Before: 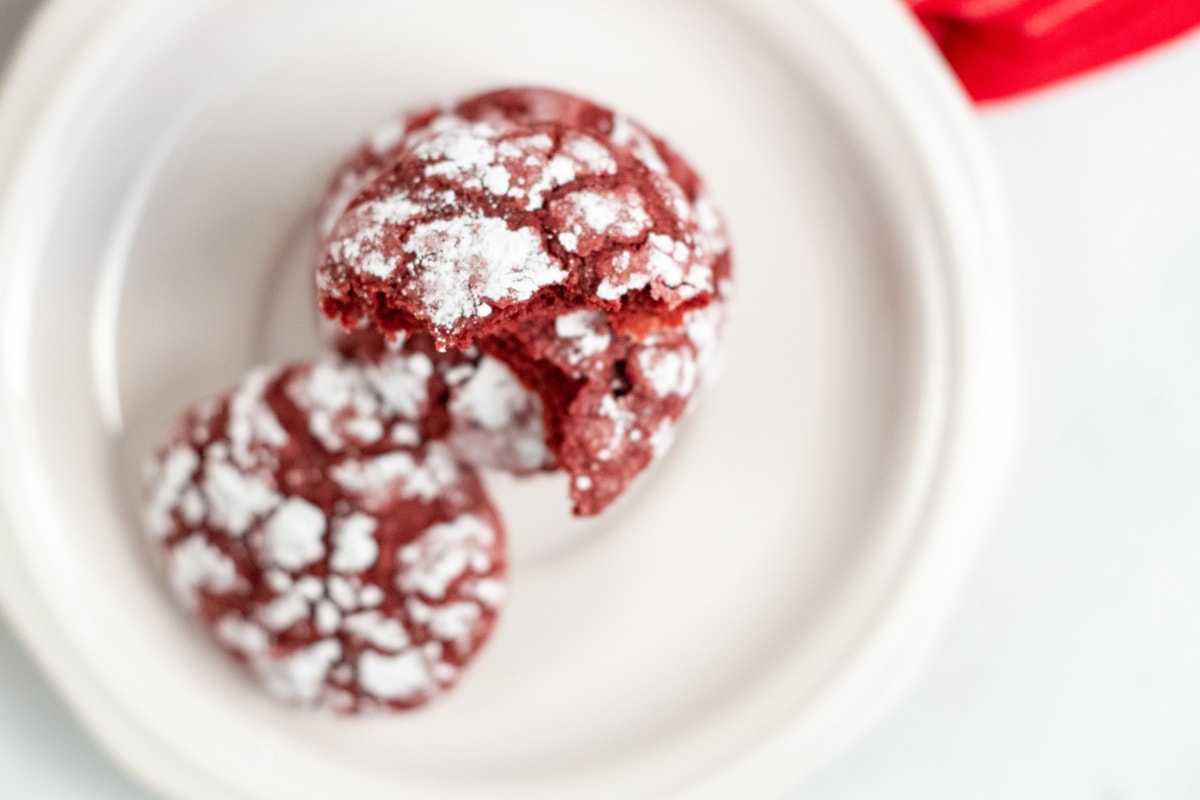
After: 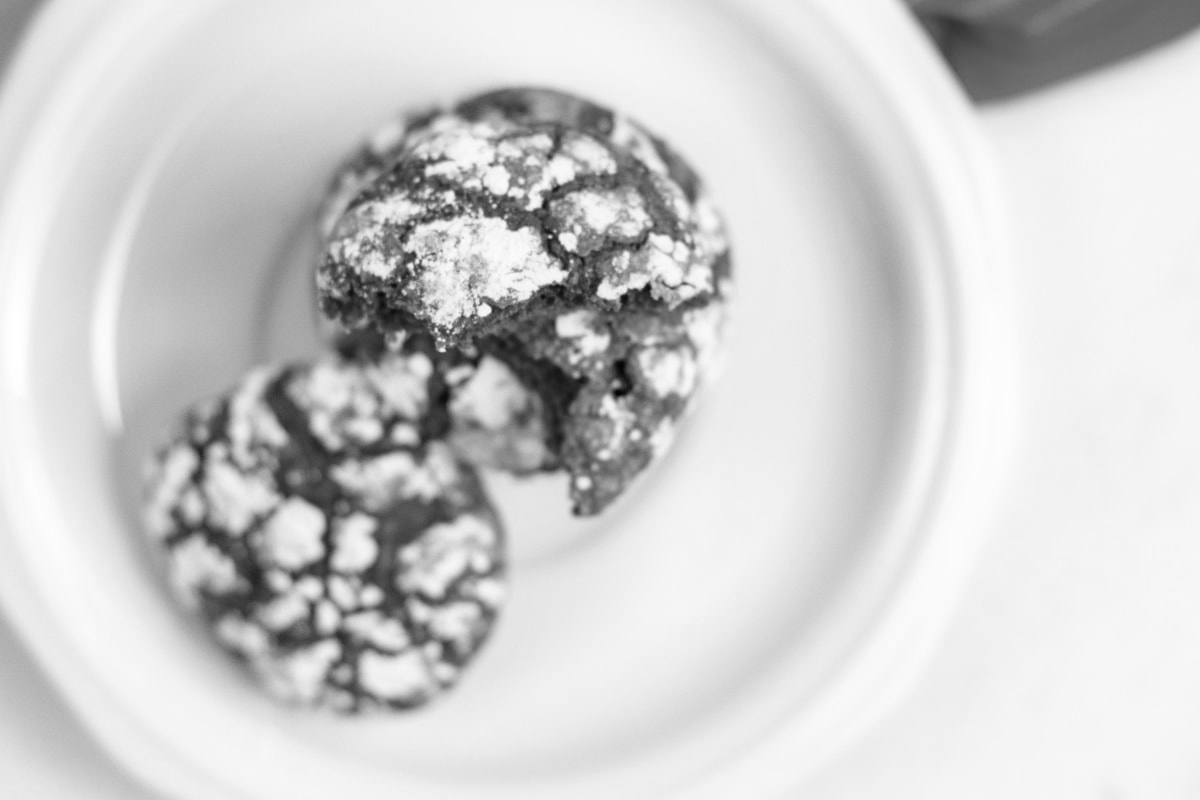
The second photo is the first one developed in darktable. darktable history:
monochrome: a -4.13, b 5.16, size 1
velvia: on, module defaults
